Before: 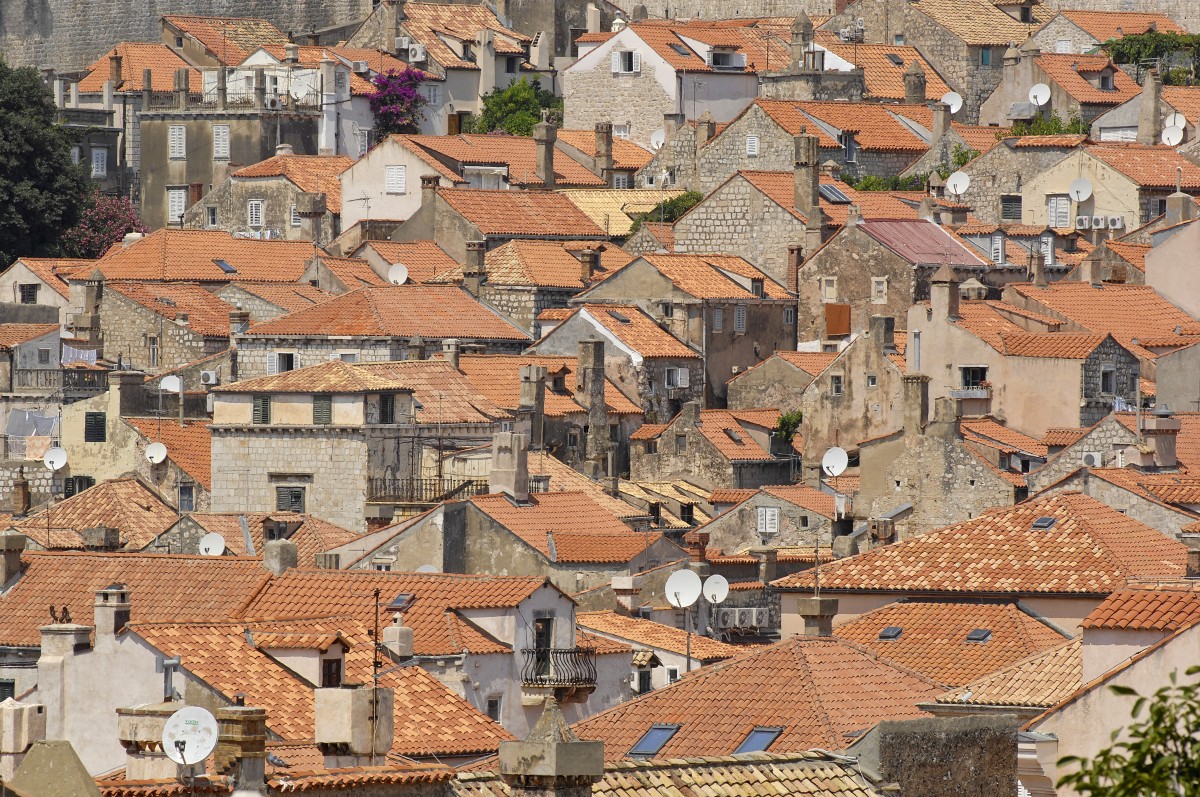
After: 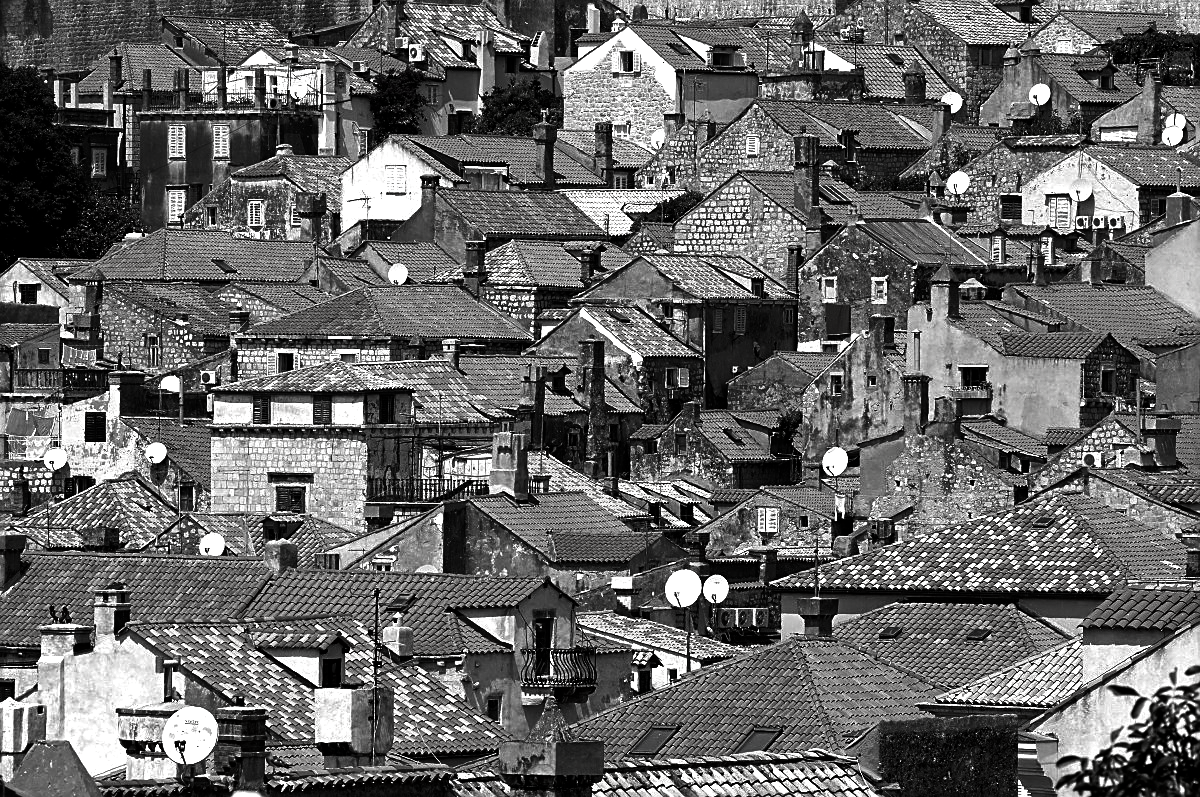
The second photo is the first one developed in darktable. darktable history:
tone equalizer: -8 EV -0.725 EV, -7 EV -0.698 EV, -6 EV -0.571 EV, -5 EV -0.421 EV, -3 EV 0.4 EV, -2 EV 0.6 EV, -1 EV 0.684 EV, +0 EV 0.761 EV
contrast brightness saturation: contrast 0.021, brightness -0.98, saturation -0.986
sharpen: on, module defaults
